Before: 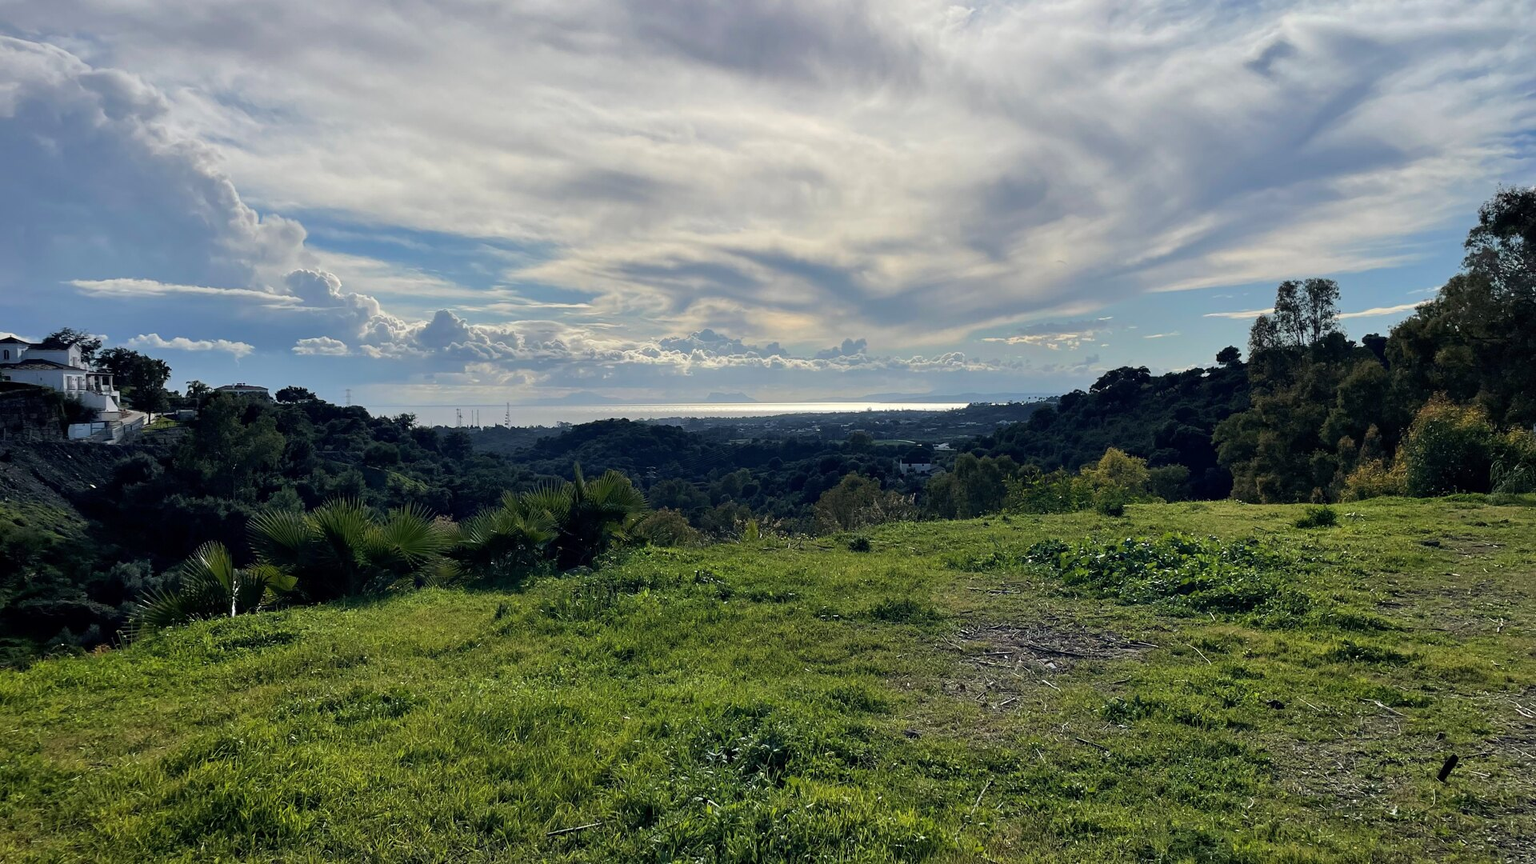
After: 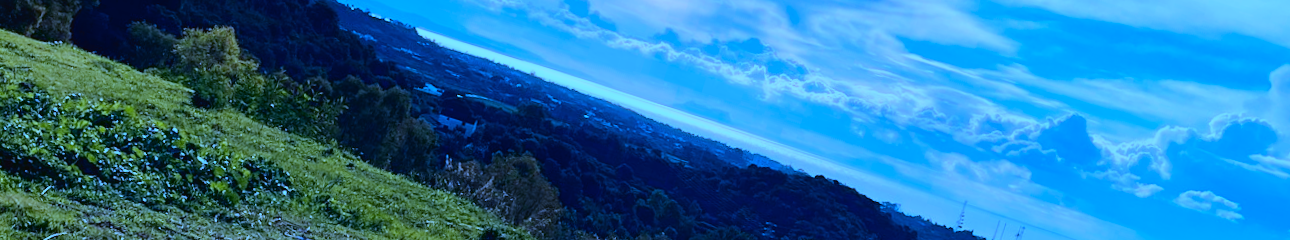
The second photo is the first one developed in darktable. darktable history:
crop and rotate: angle 16.12°, top 30.835%, bottom 35.653%
shadows and highlights: radius 121.13, shadows 21.4, white point adjustment -9.72, highlights -14.39, soften with gaussian
tone curve: curves: ch0 [(0, 0.023) (0.087, 0.065) (0.184, 0.168) (0.45, 0.54) (0.57, 0.683) (0.722, 0.825) (0.877, 0.948) (1, 1)]; ch1 [(0, 0) (0.388, 0.369) (0.45, 0.43) (0.505, 0.509) (0.534, 0.528) (0.657, 0.655) (1, 1)]; ch2 [(0, 0) (0.314, 0.223) (0.427, 0.405) (0.5, 0.5) (0.55, 0.566) (0.625, 0.657) (1, 1)], color space Lab, independent channels, preserve colors none
rotate and perspective: rotation -1.42°, crop left 0.016, crop right 0.984, crop top 0.035, crop bottom 0.965
white balance: red 0.766, blue 1.537
